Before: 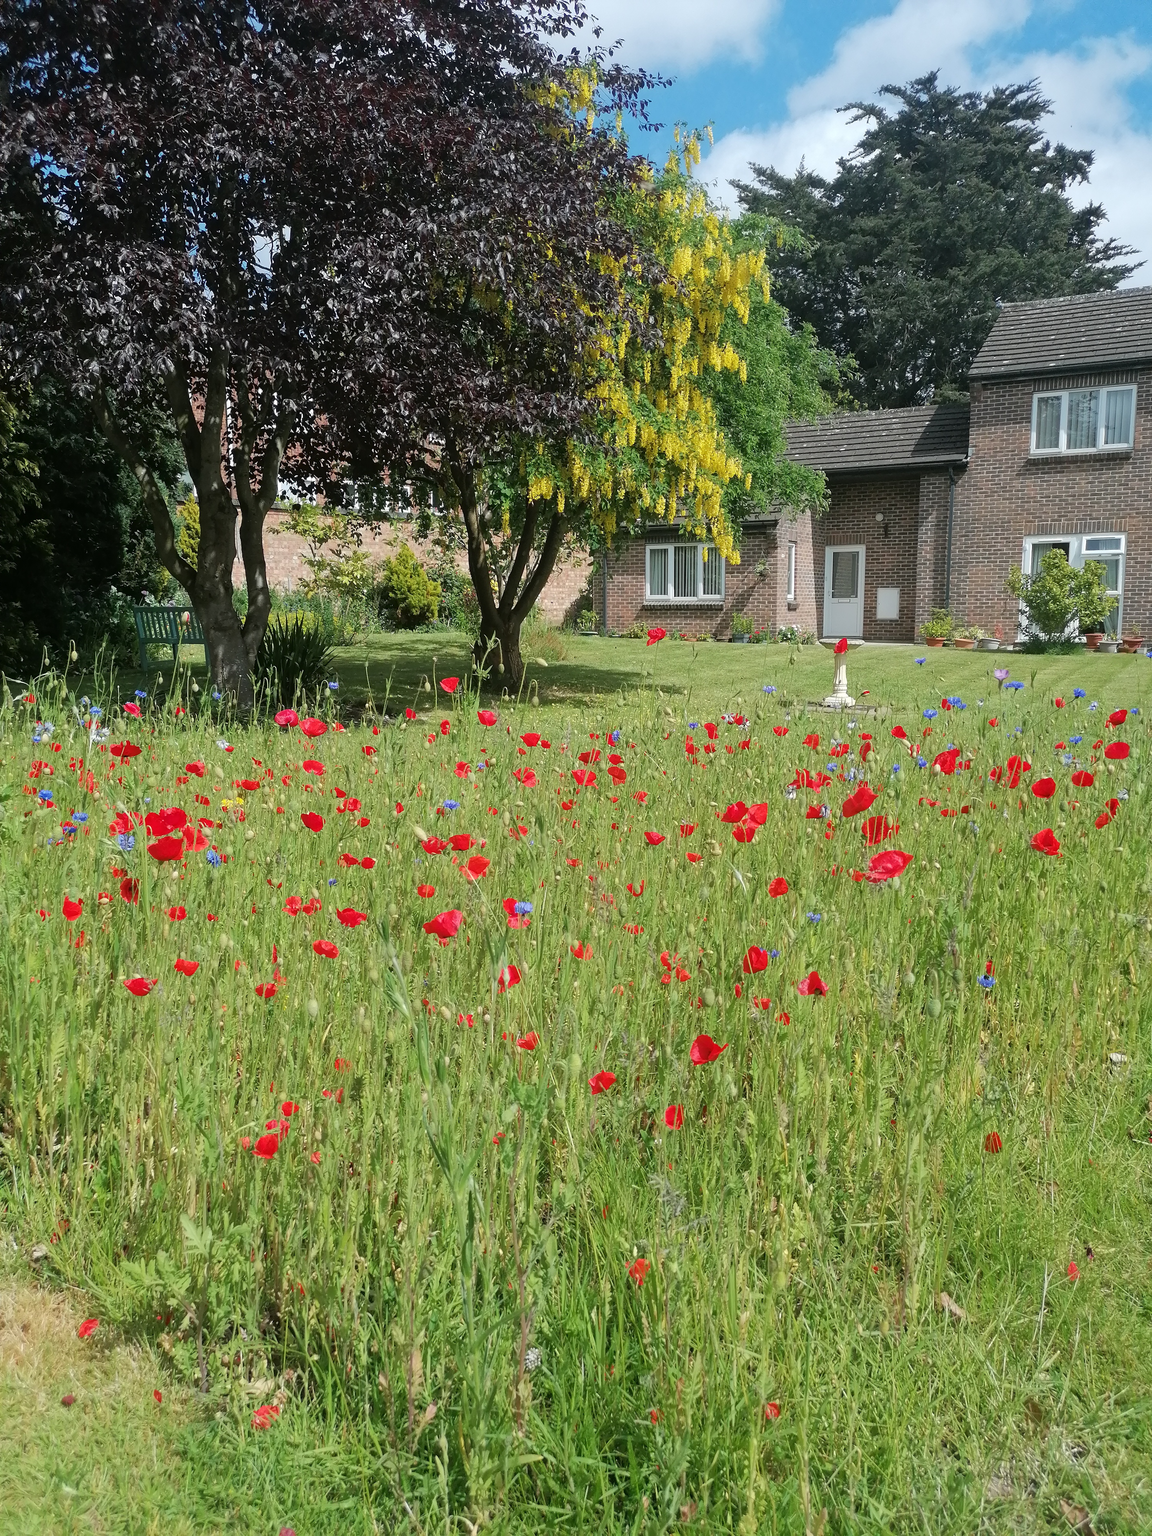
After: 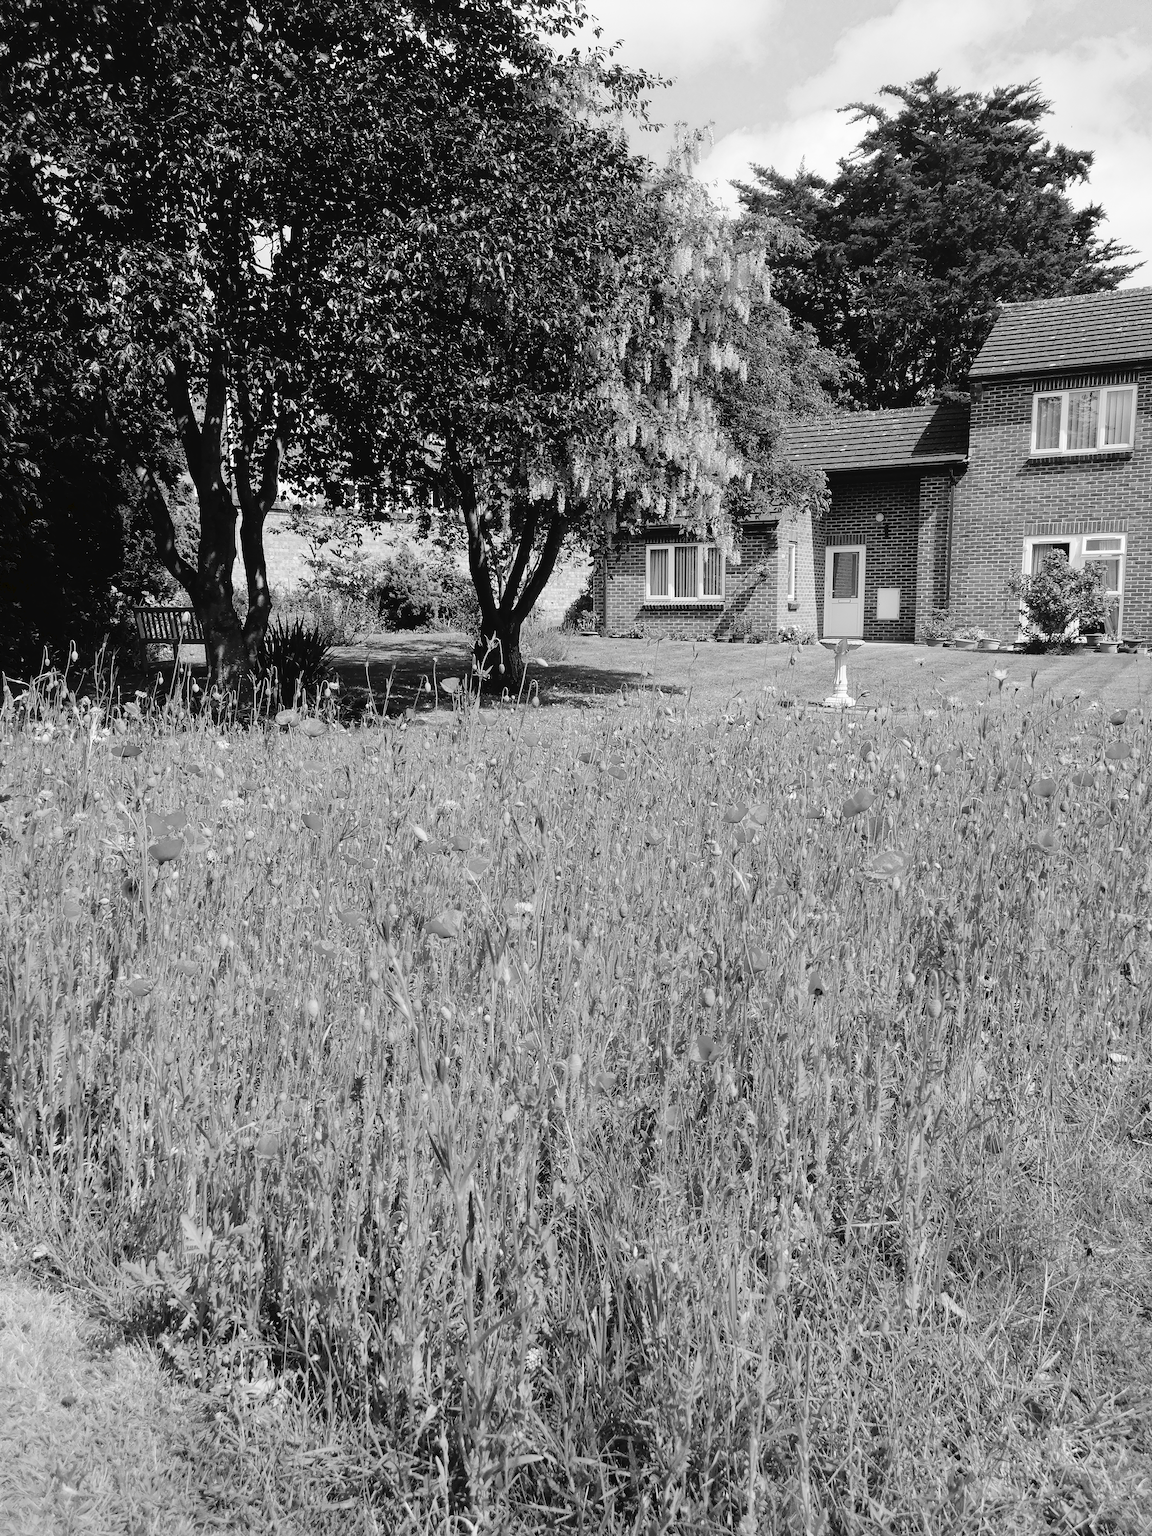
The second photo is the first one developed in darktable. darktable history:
tone curve: curves: ch0 [(0, 0) (0.003, 0.03) (0.011, 0.03) (0.025, 0.033) (0.044, 0.035) (0.069, 0.04) (0.1, 0.046) (0.136, 0.052) (0.177, 0.08) (0.224, 0.121) (0.277, 0.225) (0.335, 0.343) (0.399, 0.456) (0.468, 0.555) (0.543, 0.647) (0.623, 0.732) (0.709, 0.808) (0.801, 0.886) (0.898, 0.947) (1, 1)], preserve colors none
color look up table: target L [90.94, 83.12, 90.24, 78.43, 77.71, 76.61, 72.94, 48.31, 42.65, 48.31, 34.59, 22.91, 0.497, 200.09, 81.69, 78.43, 80.24, 66.62, 62.46, 58.38, 62.46, 47.64, 57.87, 33.18, 31.8, 25.32, 21.7, 85.27, 84.2, 70.73, 87.05, 81.69, 65.87, 83.12, 47.24, 52.01, 53.98, 42.92, 53.19, 30.16, 13.23, 90.94, 92.35, 71.1, 83.12, 75.52, 51.22, 36.77, 48.57], target a [-0.003, -0.003, -0.001, 0, 0, -0.002, -0.001, 0.001 ×5, 0, 0, -0.001, 0, -0.001, 0, 0, 0.001, 0, 0, 0, 0.001, 0.001, 0.001, 0, -0.003, 0, -0.002, 0, -0.001, 0, -0.003, 0.001, 0.001, 0, 0.001, 0, 0.001, -0.132, -0.003, -0.003, 0, -0.003, 0, 0, 0.001, 0.001], target b [0.025, 0.025, 0.002, 0.002, 0.002, 0.023, 0.003, -0.003 ×4, -0.005, 0, 0, 0.003, 0.002, 0.003, 0.003, 0.002, -0.004, 0.002, 0.002, 0.002, -0.005, -0.006, -0.006, -0.003, 0.025, 0.002, 0.023, 0.001, 0.003, 0.003, 0.025, -0.005, -0.003, 0.003, -0.003, 0.003, -0.005, 1.687, 0.025, 0.024, 0.002, 0.025, 0.002, 0.002, -0.005, -0.003], num patches 49
